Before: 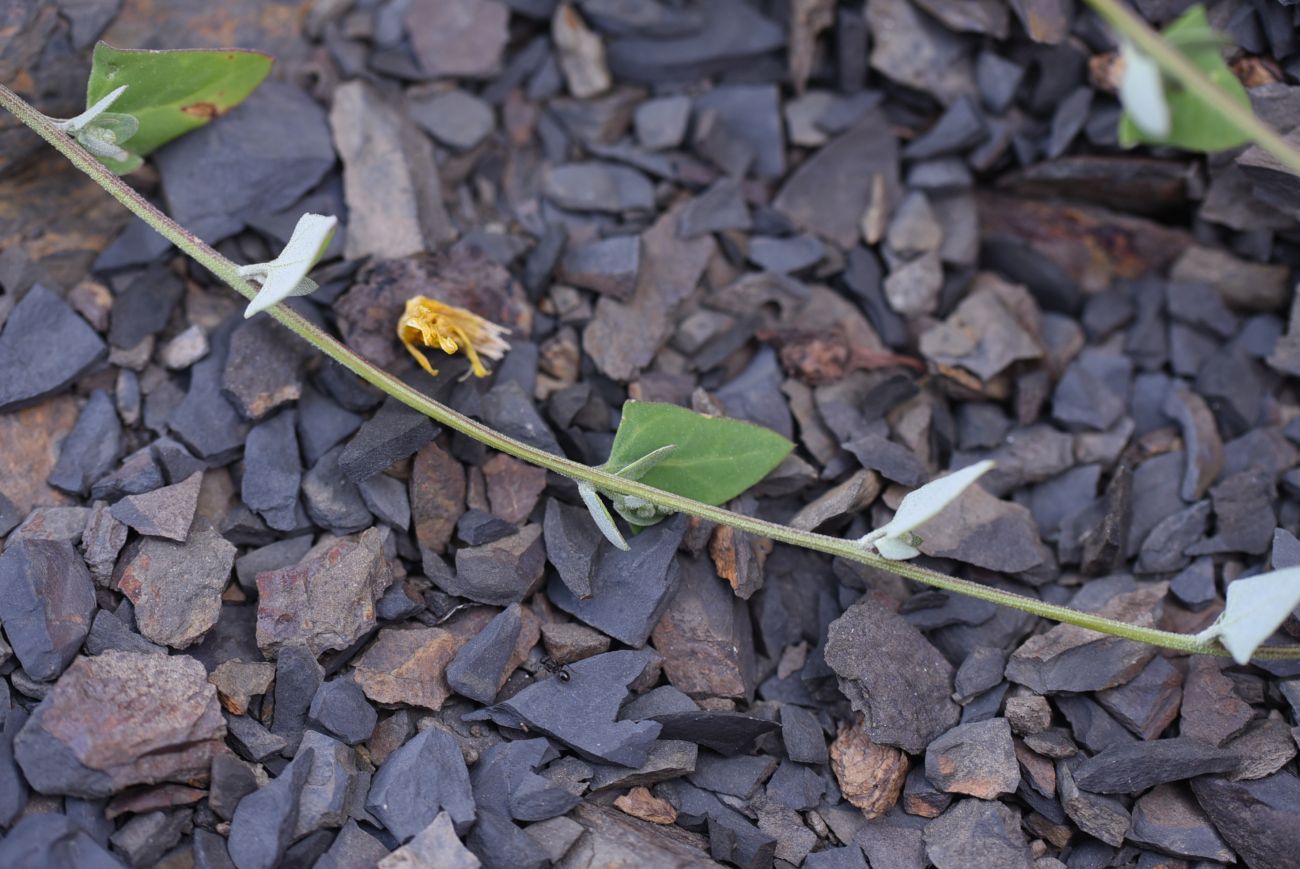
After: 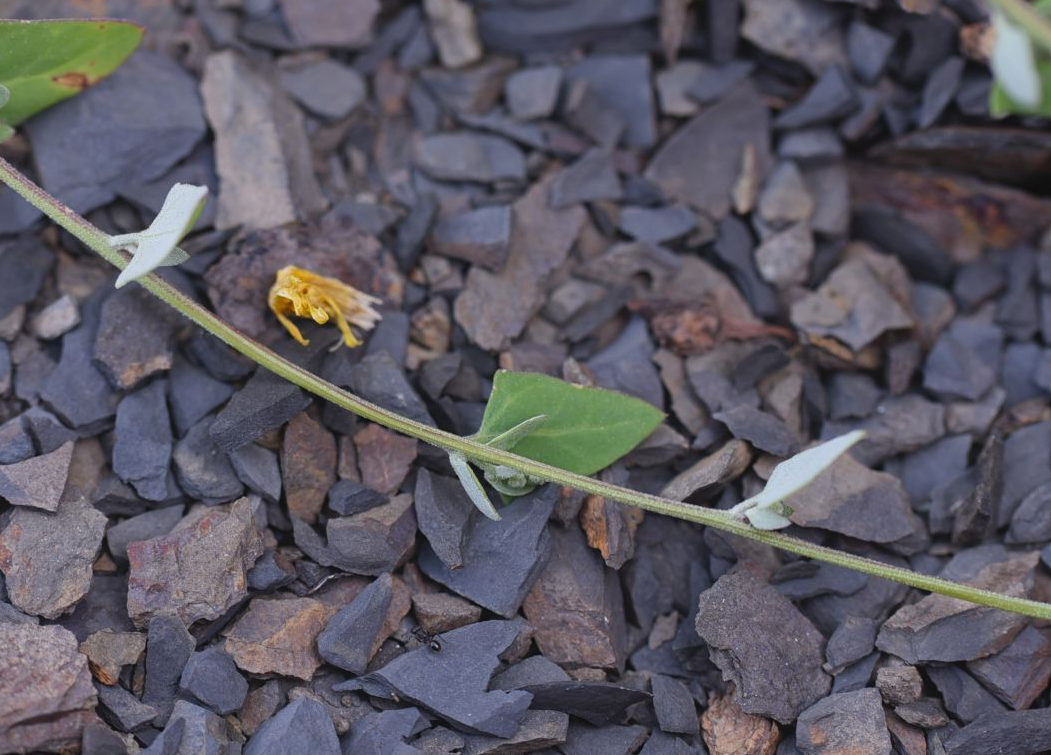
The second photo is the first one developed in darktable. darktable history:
contrast equalizer: y [[0.439, 0.44, 0.442, 0.457, 0.493, 0.498], [0.5 ×6], [0.5 ×6], [0 ×6], [0 ×6]], mix 0.59
crop: left 9.929%, top 3.475%, right 9.188%, bottom 9.529%
